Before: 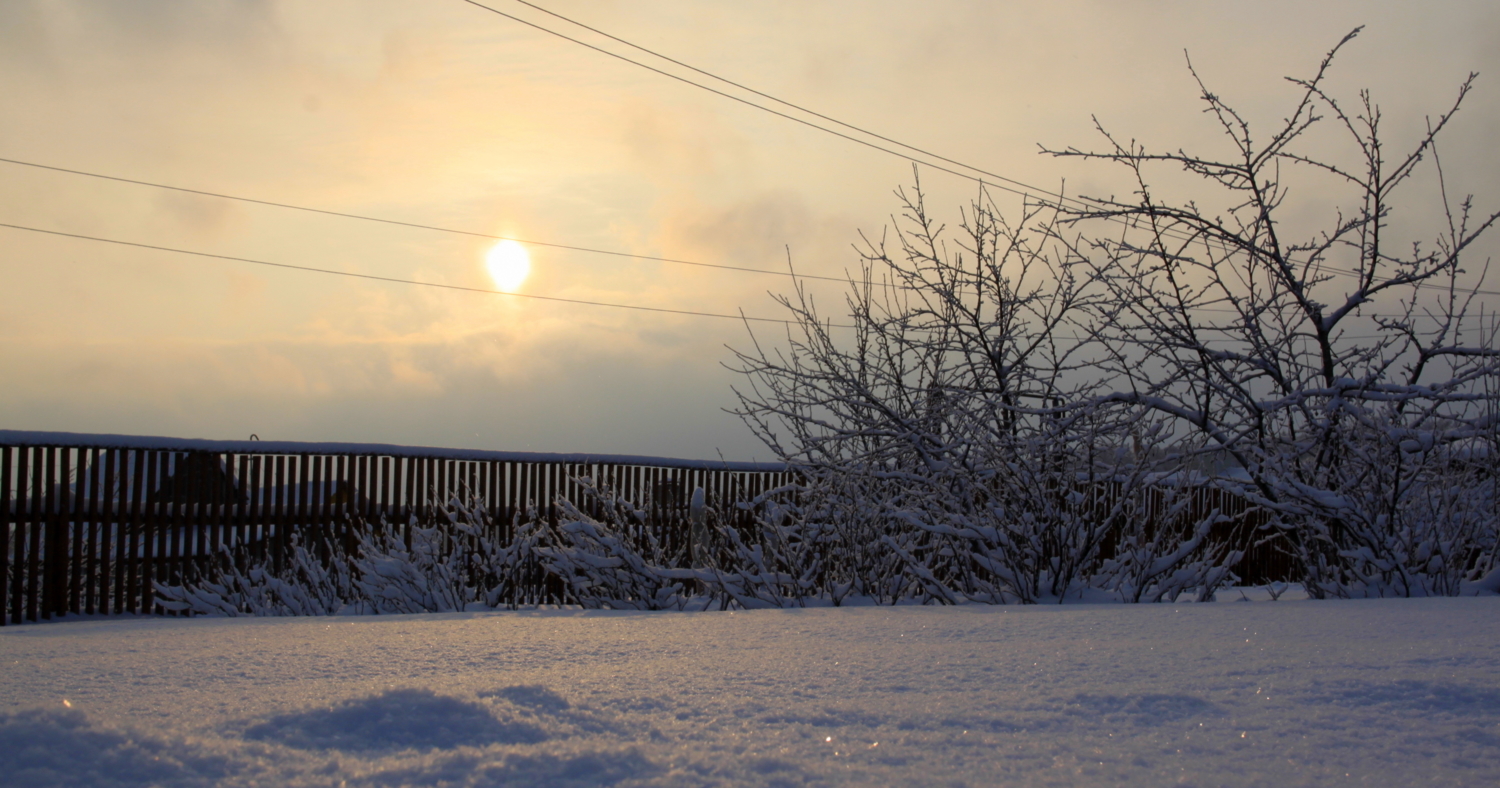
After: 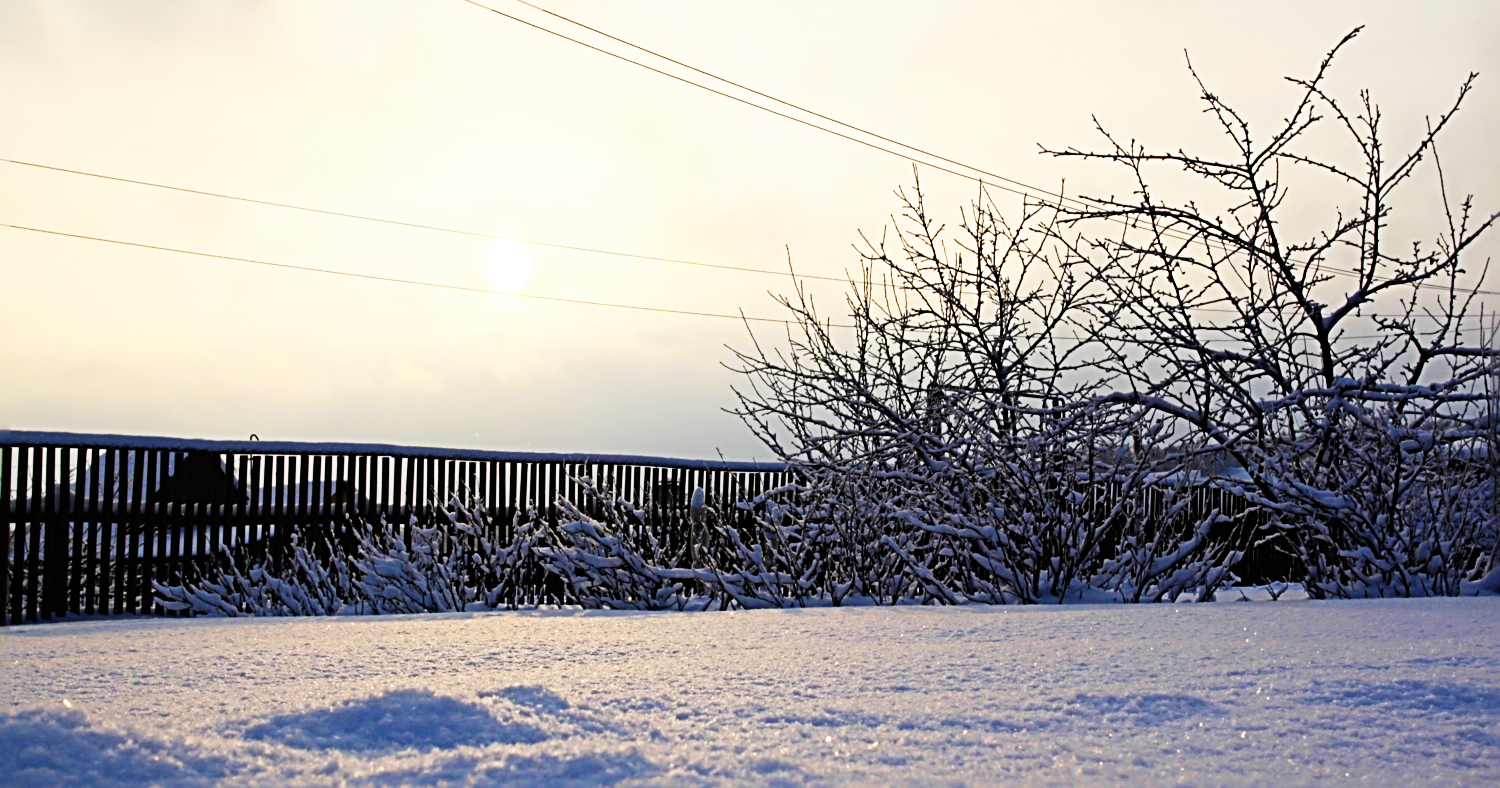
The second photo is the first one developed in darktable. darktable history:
sharpen: radius 3.729, amount 0.945
base curve: curves: ch0 [(0, 0) (0.007, 0.004) (0.027, 0.03) (0.046, 0.07) (0.207, 0.54) (0.442, 0.872) (0.673, 0.972) (1, 1)], preserve colors none
